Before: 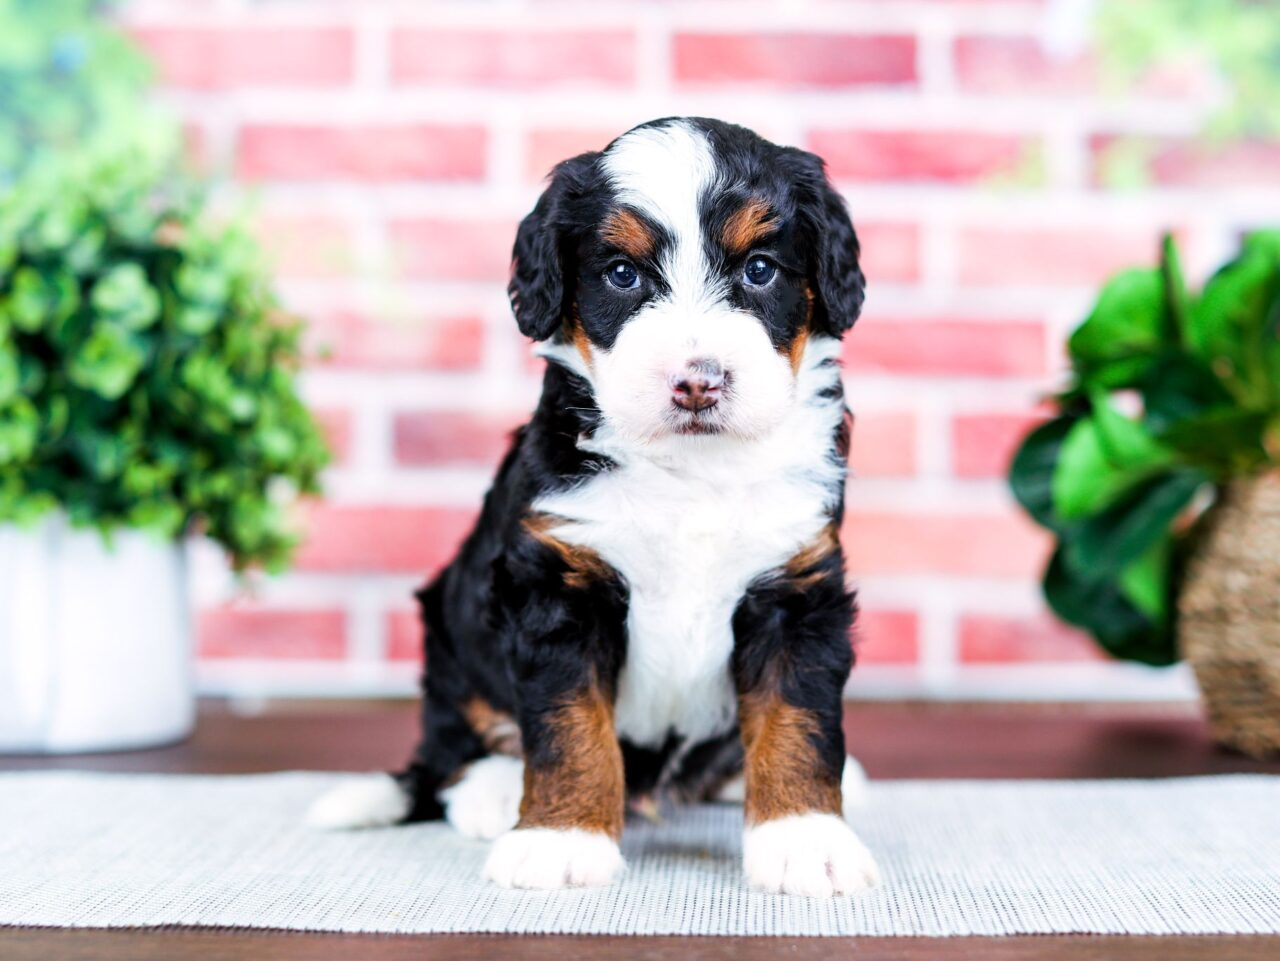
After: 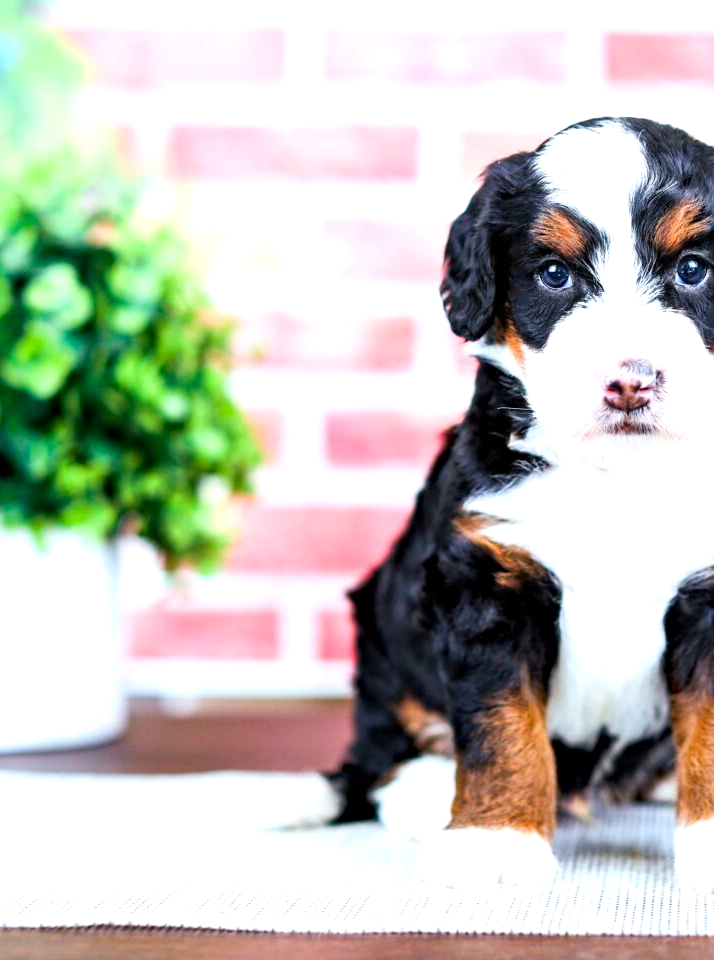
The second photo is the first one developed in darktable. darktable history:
exposure: exposure 0.505 EV, compensate exposure bias true, compensate highlight preservation false
haze removal: strength 0.245, distance 0.251, adaptive false
contrast brightness saturation: contrast 0.103, brightness 0.04, saturation 0.09
crop: left 5.318%, right 38.834%
